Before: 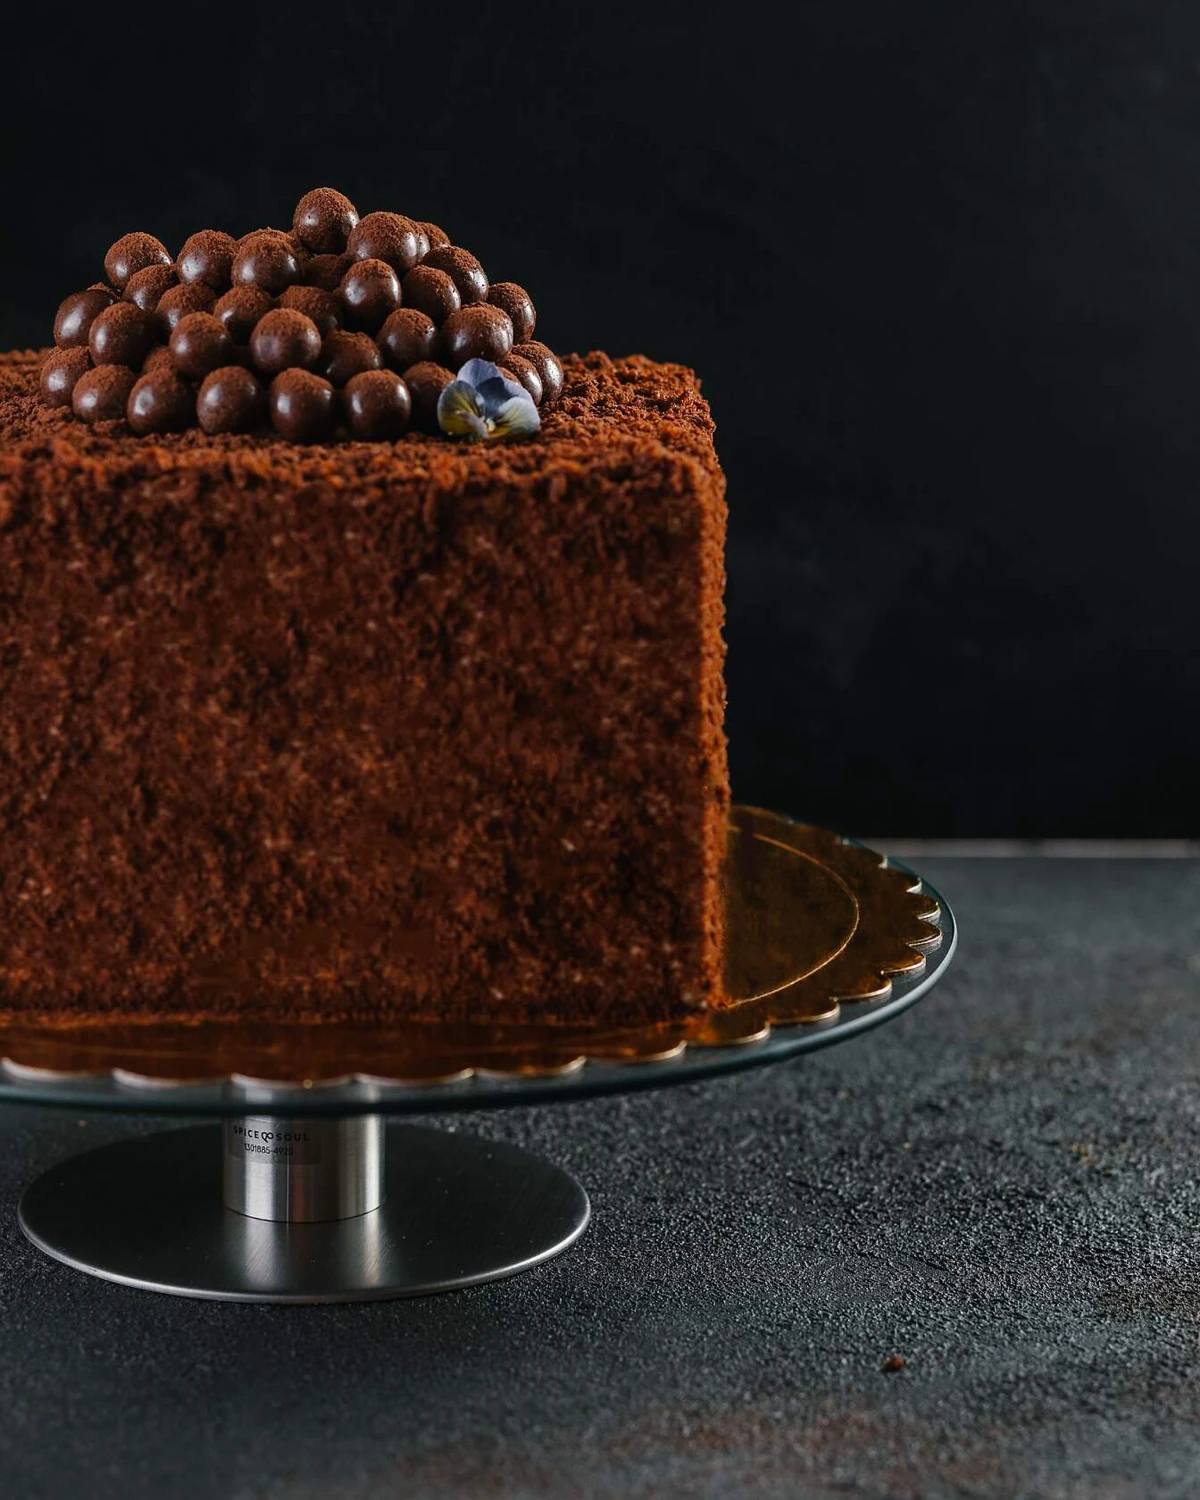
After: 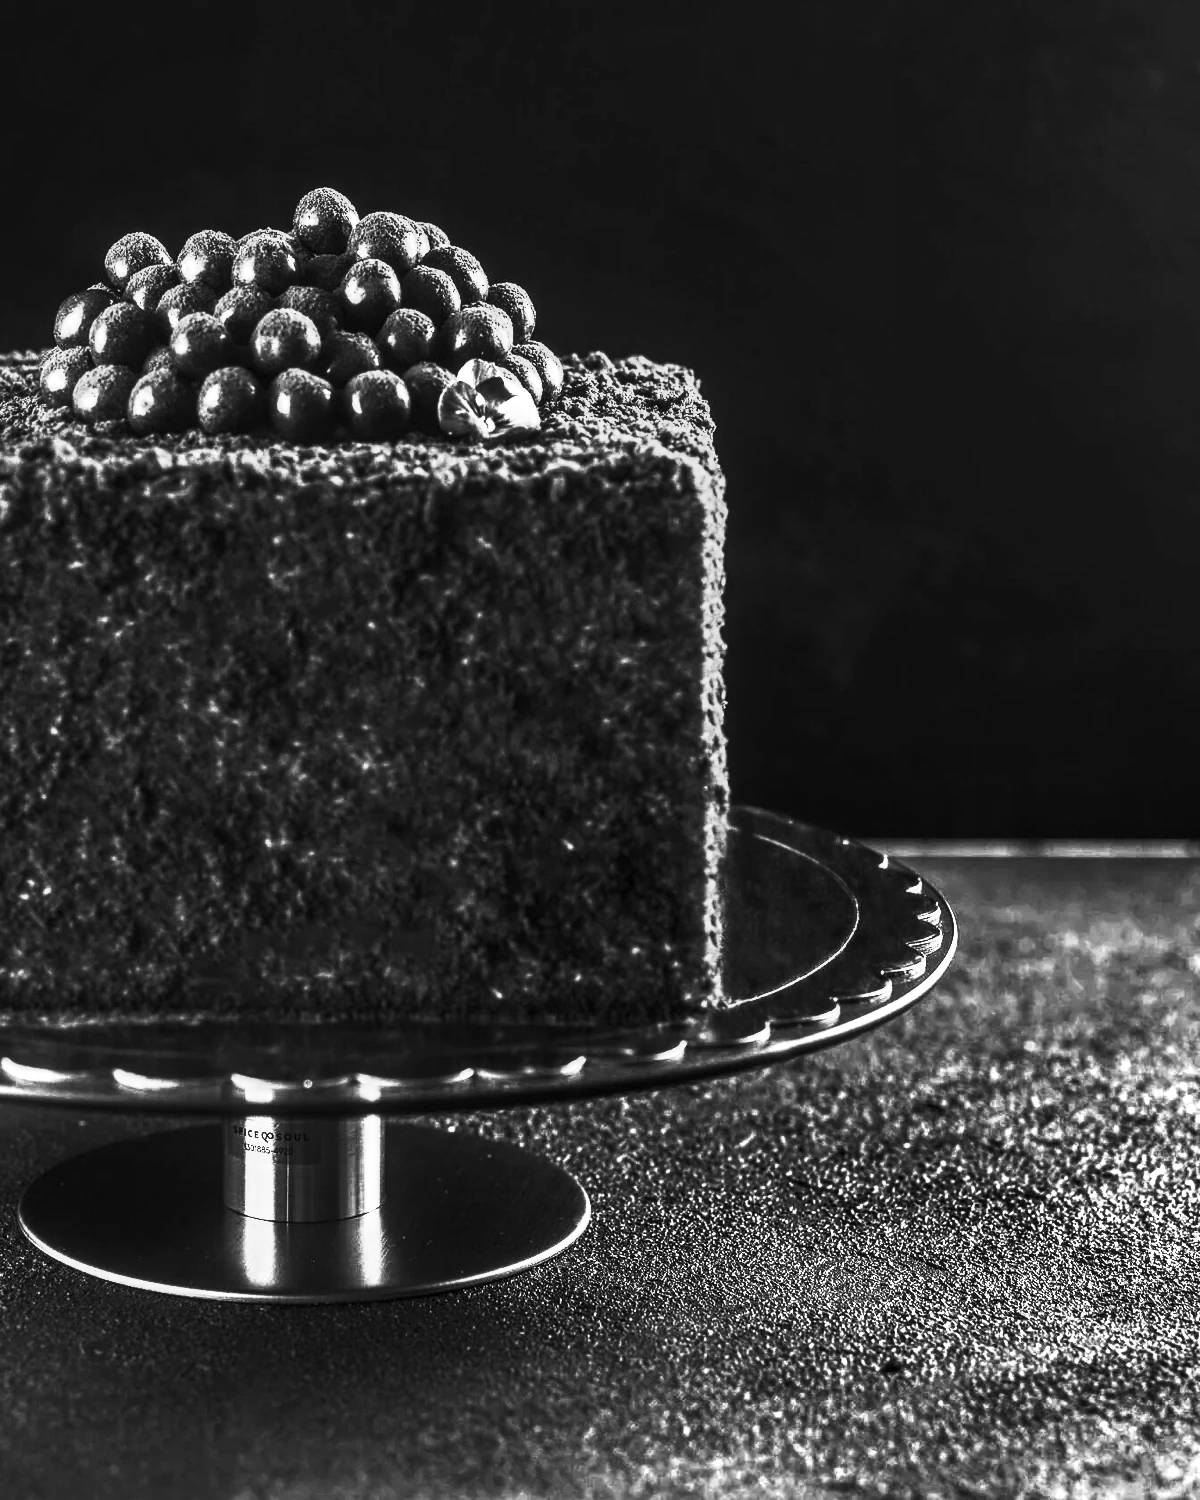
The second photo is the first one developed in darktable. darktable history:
tone equalizer: -8 EV -1.08 EV, -7 EV -1.01 EV, -6 EV -0.867 EV, -5 EV -0.578 EV, -3 EV 0.578 EV, -2 EV 0.867 EV, -1 EV 1.01 EV, +0 EV 1.08 EV, edges refinement/feathering 500, mask exposure compensation -1.57 EV, preserve details no
local contrast: detail 142%
color zones: curves: ch0 [(0.068, 0.464) (0.25, 0.5) (0.48, 0.508) (0.75, 0.536) (0.886, 0.476) (0.967, 0.456)]; ch1 [(0.066, 0.456) (0.25, 0.5) (0.616, 0.508) (0.746, 0.56) (0.934, 0.444)]
exposure: exposure 0.6 EV, compensate highlight preservation false
white balance: emerald 1
contrast brightness saturation: contrast 0.83, brightness 0.59, saturation 0.59
monochrome: on, module defaults
